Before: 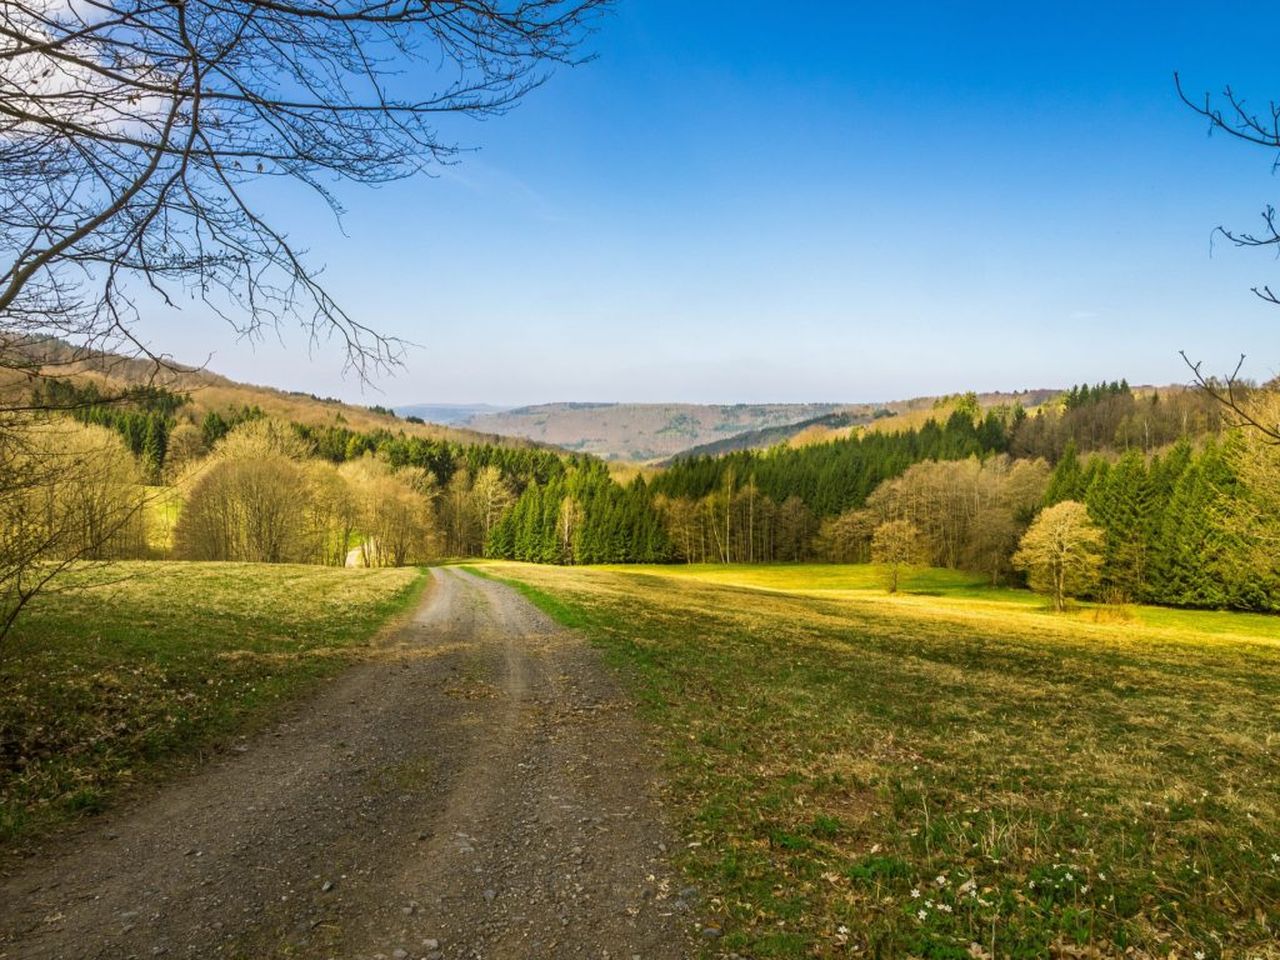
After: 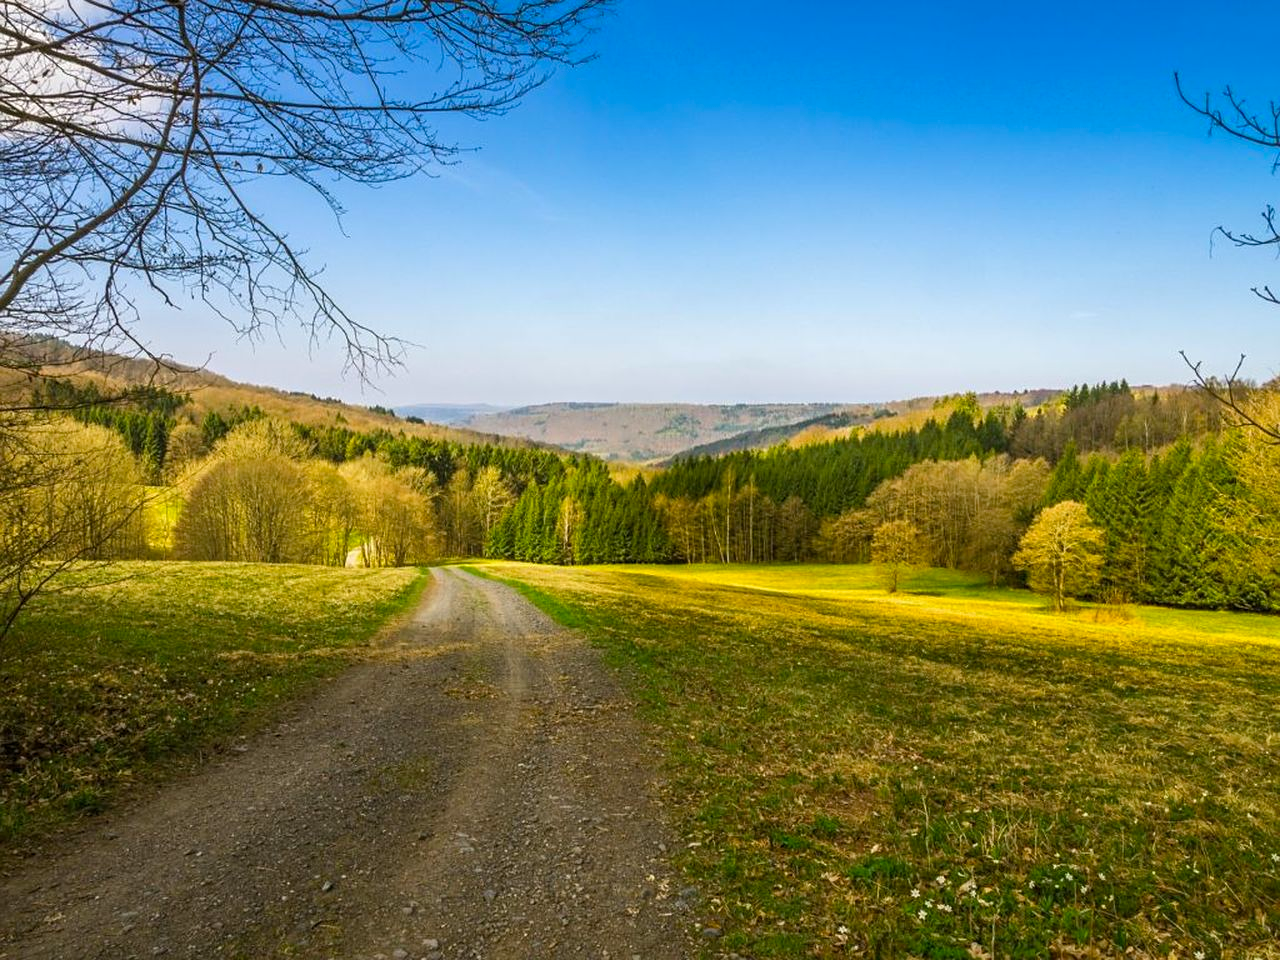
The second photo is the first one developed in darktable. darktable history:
color balance rgb: global offset › hue 171.01°, perceptual saturation grading › global saturation 16.804%
sharpen: amount 0.205
